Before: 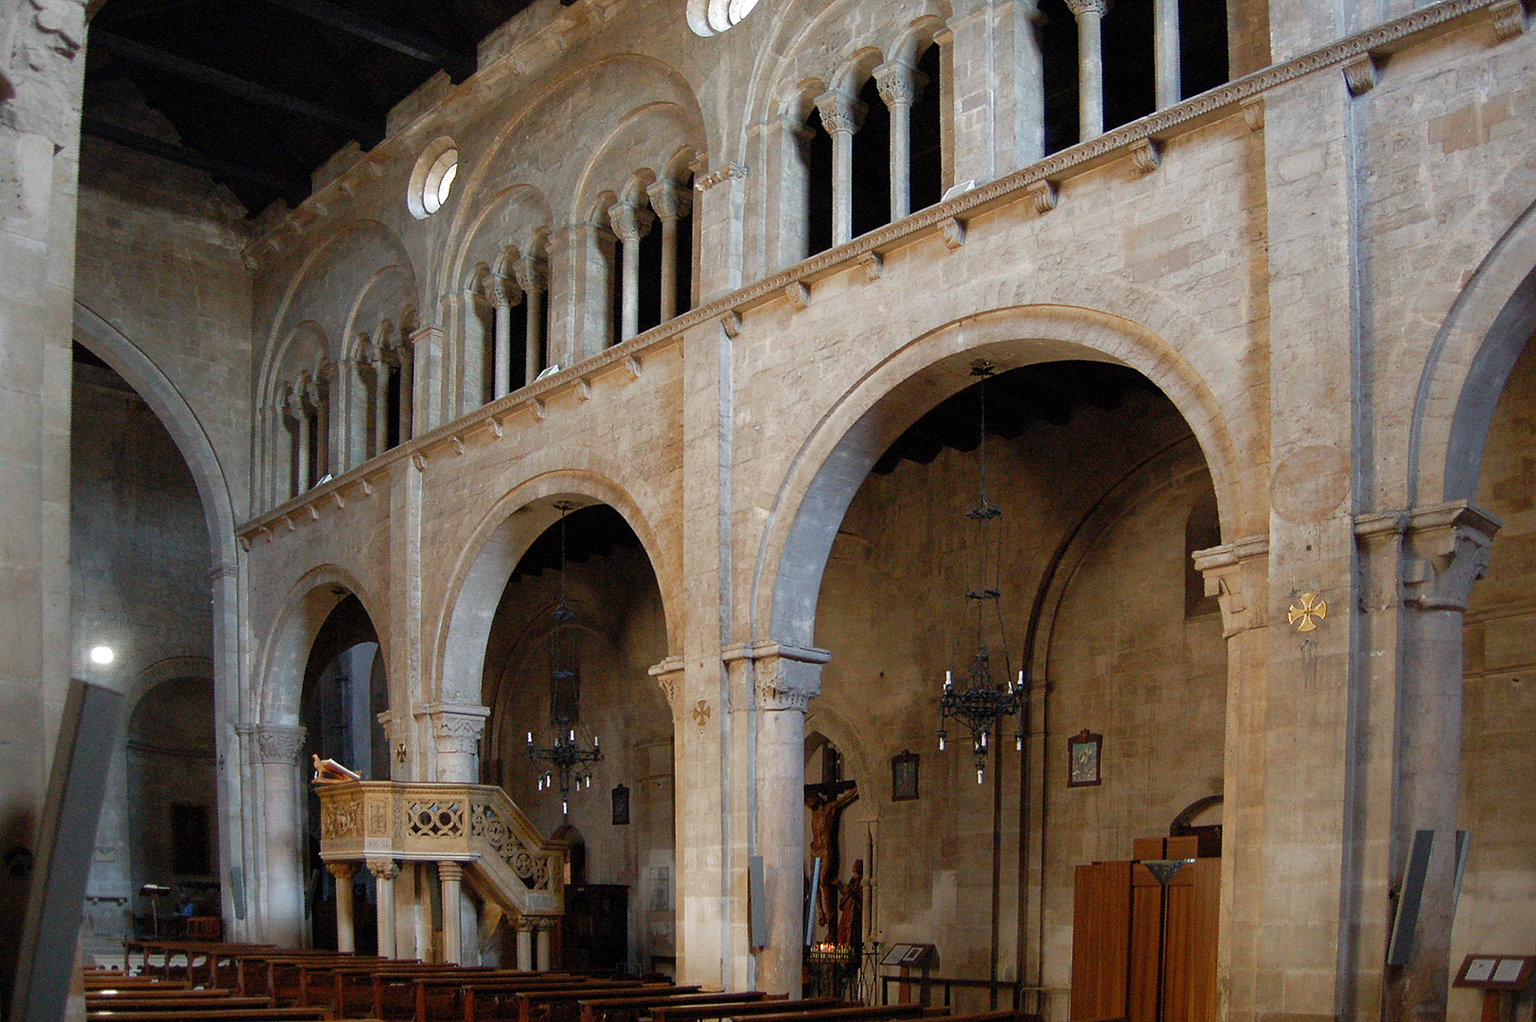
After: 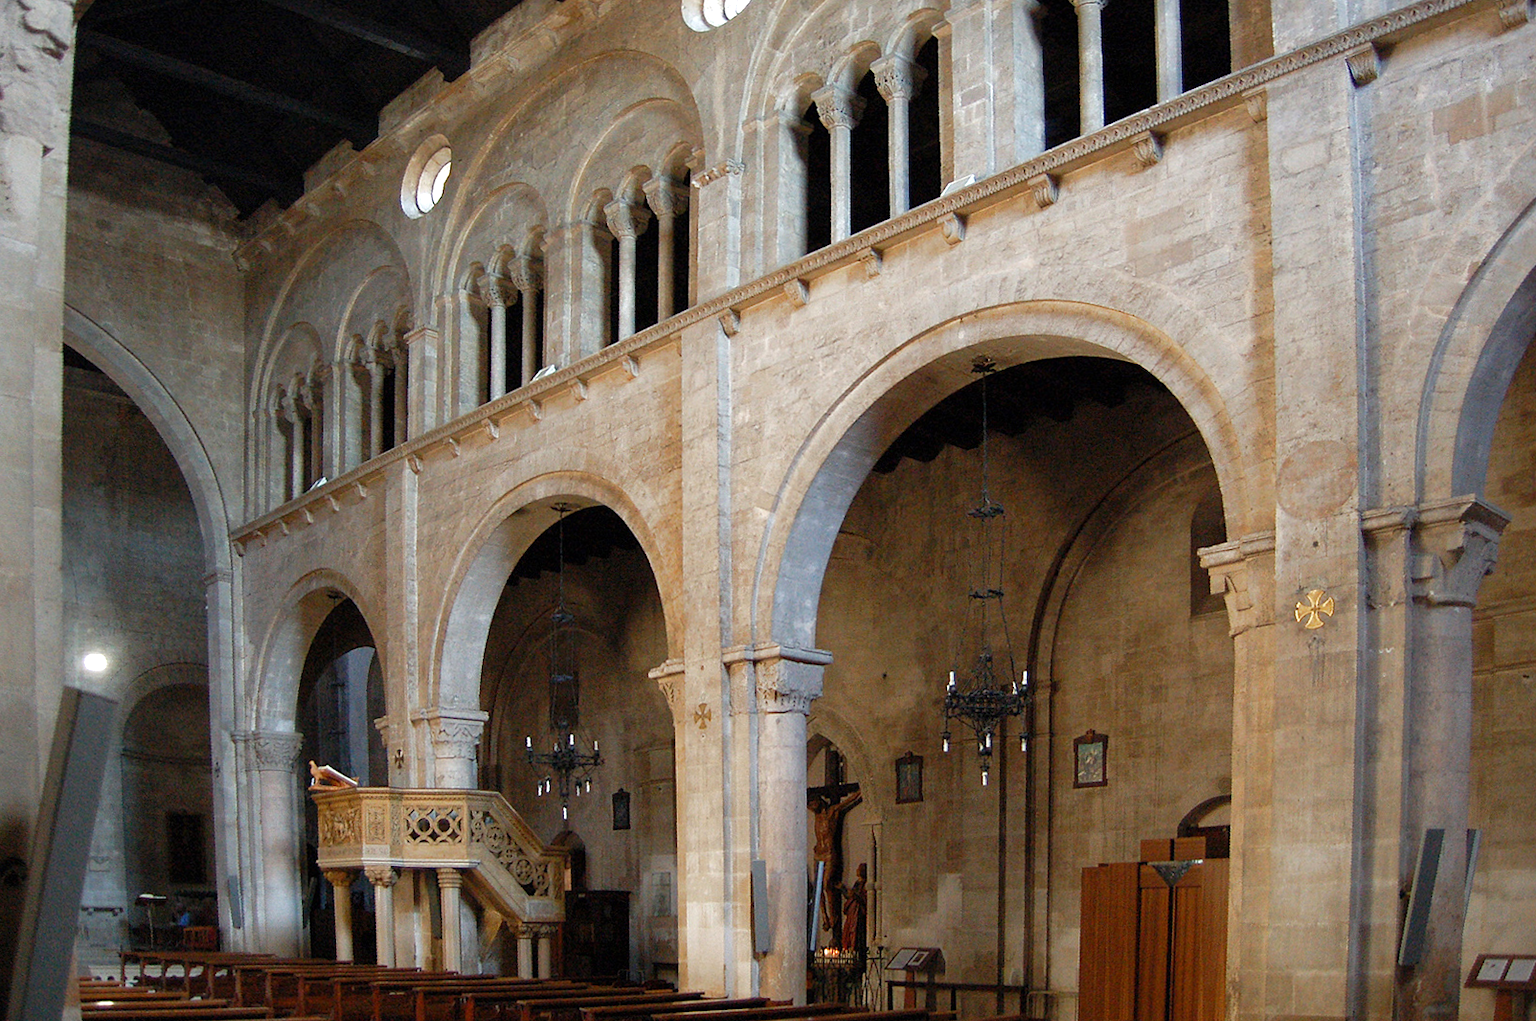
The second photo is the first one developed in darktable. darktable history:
exposure: exposure 0.29 EV, compensate highlight preservation false
rotate and perspective: rotation -0.45°, automatic cropping original format, crop left 0.008, crop right 0.992, crop top 0.012, crop bottom 0.988
